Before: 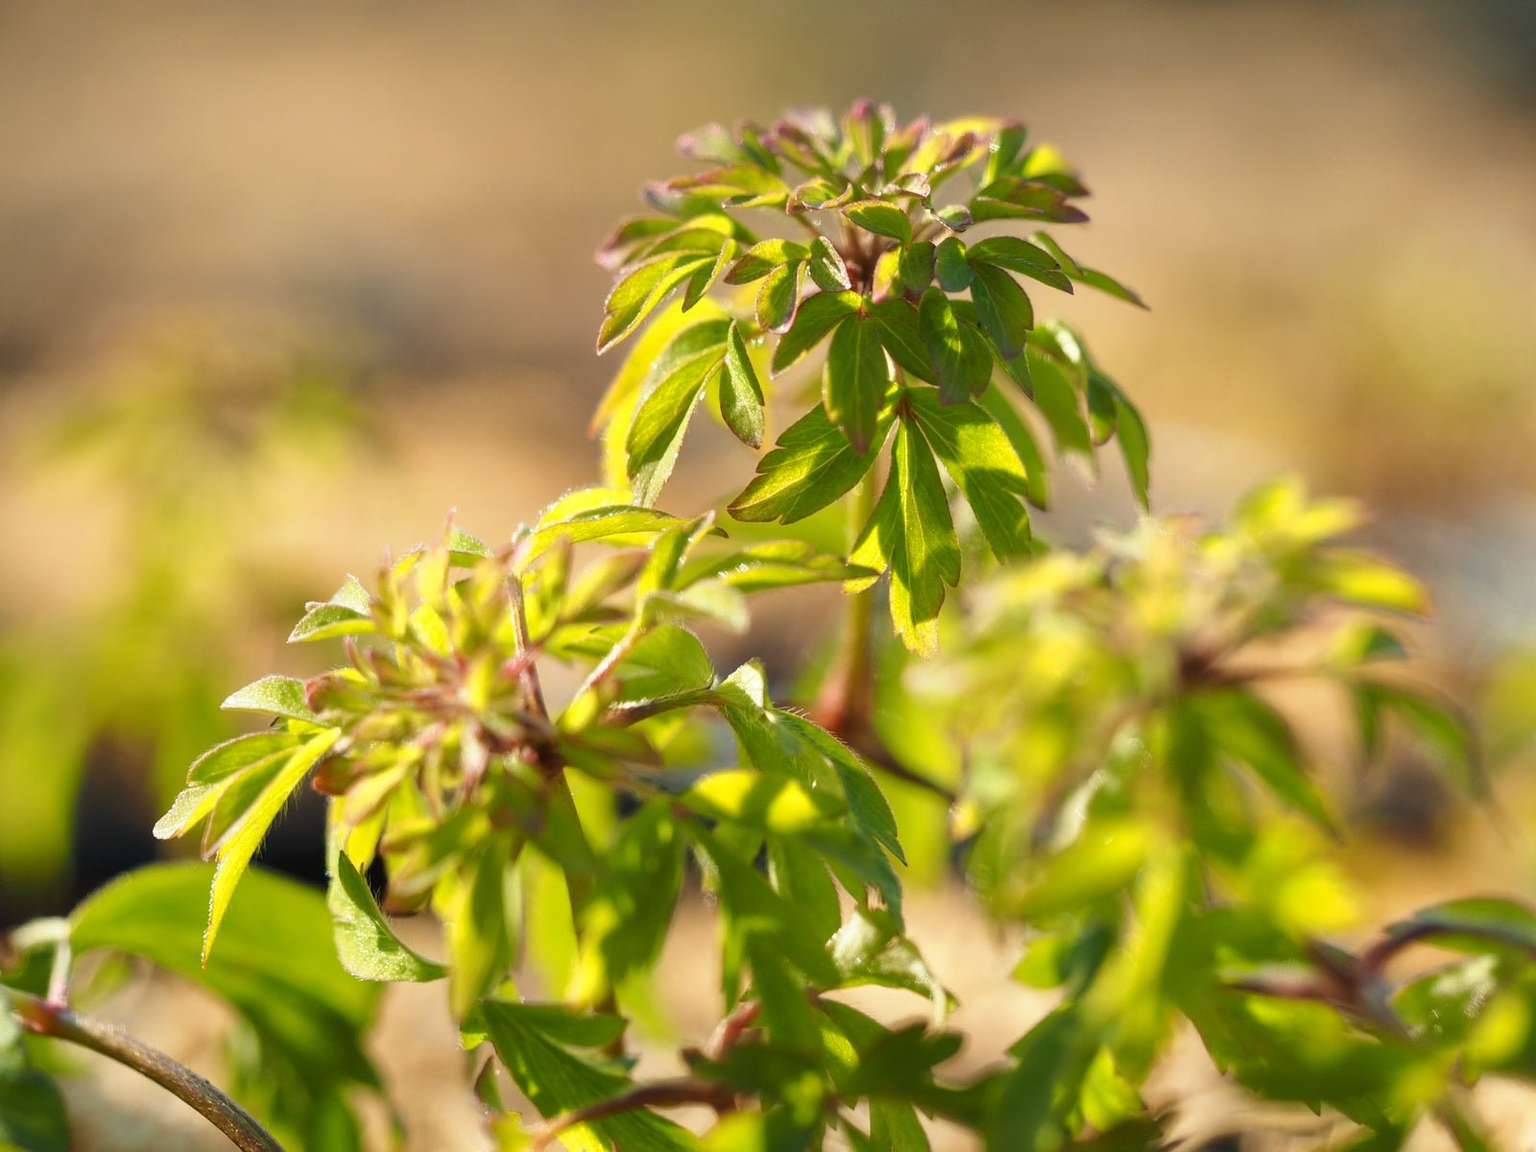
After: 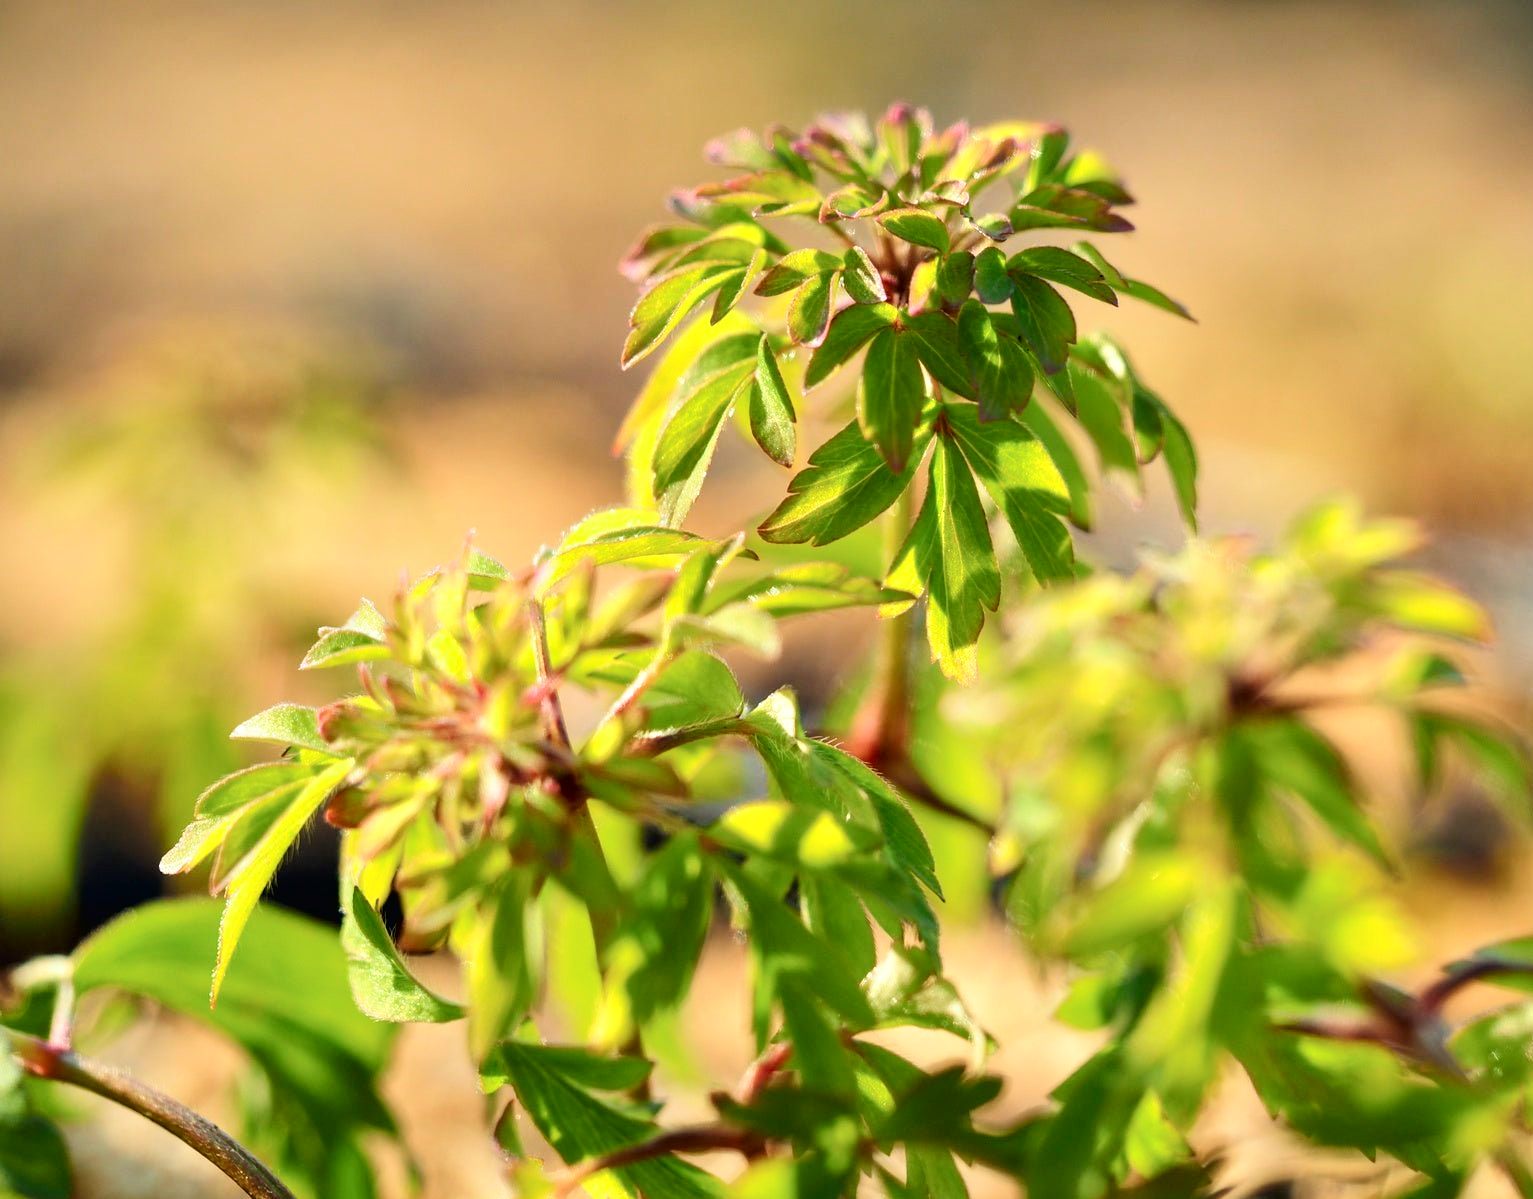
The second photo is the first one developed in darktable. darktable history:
crop: right 4.126%, bottom 0.031%
contrast equalizer: octaves 7, y [[0.524 ×6], [0.512 ×6], [0.379 ×6], [0 ×6], [0 ×6]]
tone curve: curves: ch0 [(0, 0.013) (0.054, 0.018) (0.205, 0.191) (0.289, 0.292) (0.39, 0.424) (0.493, 0.551) (0.666, 0.743) (0.795, 0.841) (1, 0.998)]; ch1 [(0, 0) (0.385, 0.343) (0.439, 0.415) (0.494, 0.495) (0.501, 0.501) (0.51, 0.509) (0.54, 0.552) (0.586, 0.614) (0.66, 0.706) (0.783, 0.804) (1, 1)]; ch2 [(0, 0) (0.32, 0.281) (0.403, 0.399) (0.441, 0.428) (0.47, 0.469) (0.498, 0.496) (0.524, 0.538) (0.566, 0.579) (0.633, 0.665) (0.7, 0.711) (1, 1)], color space Lab, independent channels, preserve colors none
